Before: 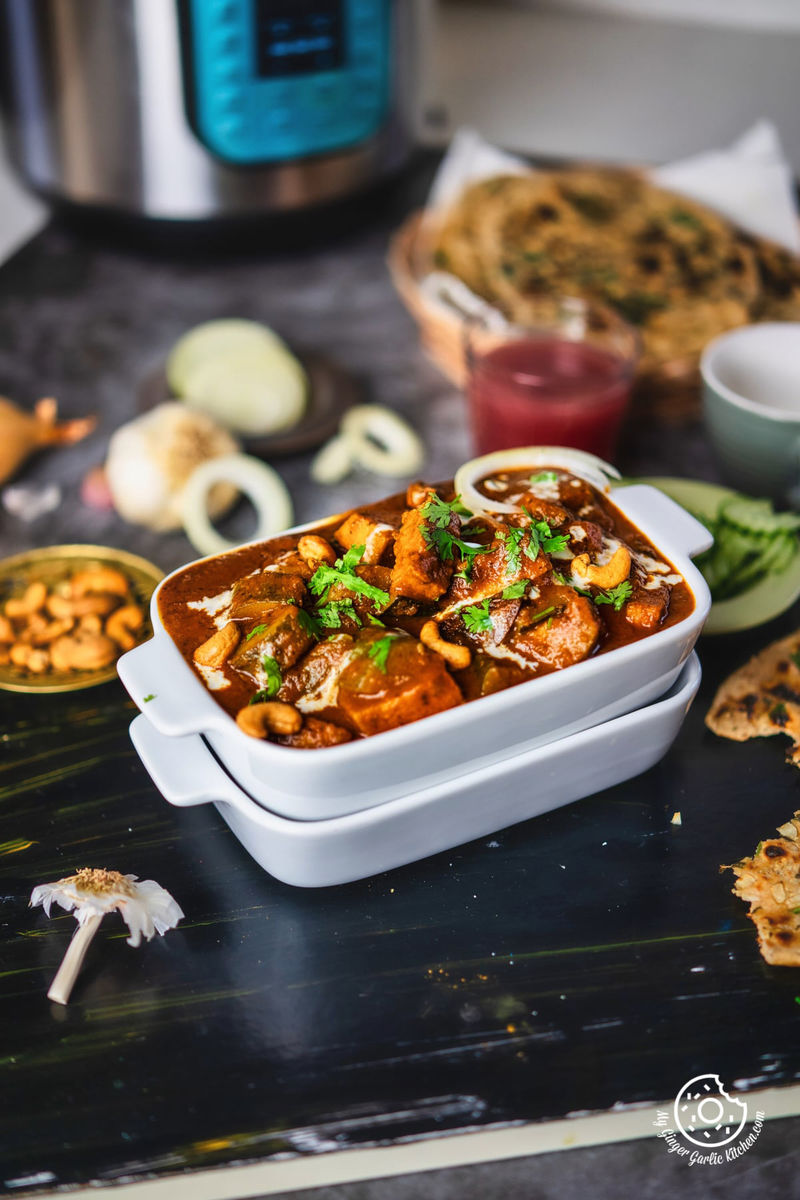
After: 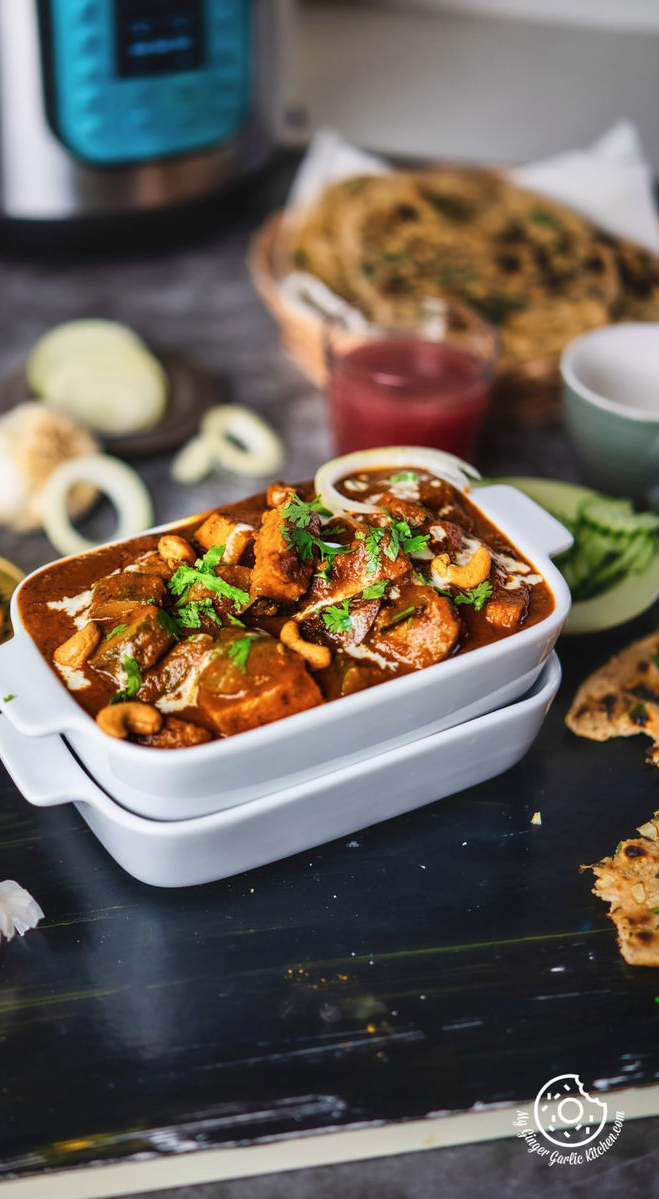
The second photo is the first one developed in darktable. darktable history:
crop: left 17.582%, bottom 0.031%
contrast brightness saturation: saturation -0.05
